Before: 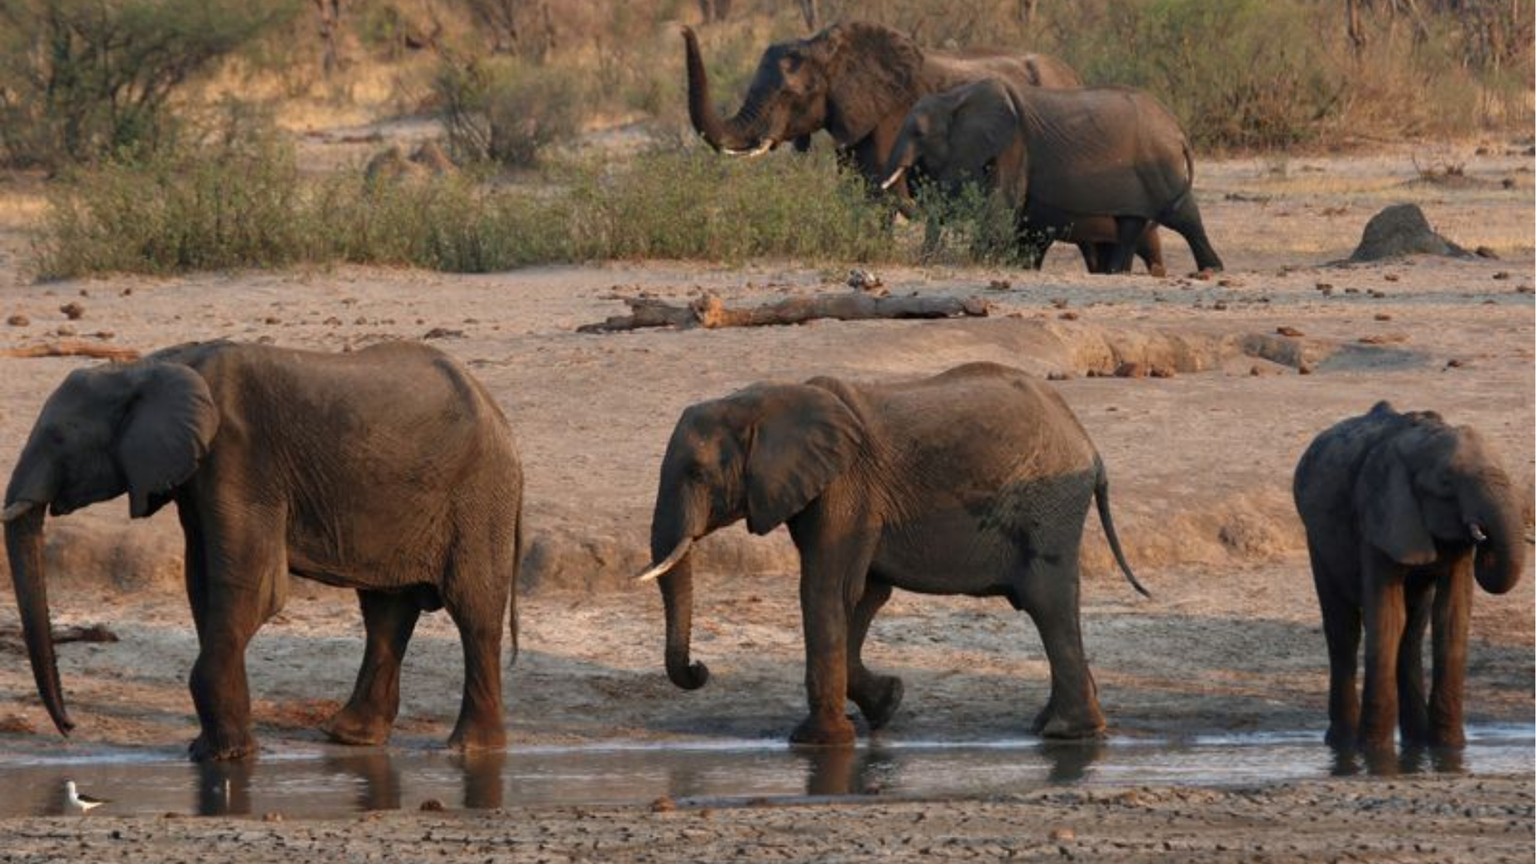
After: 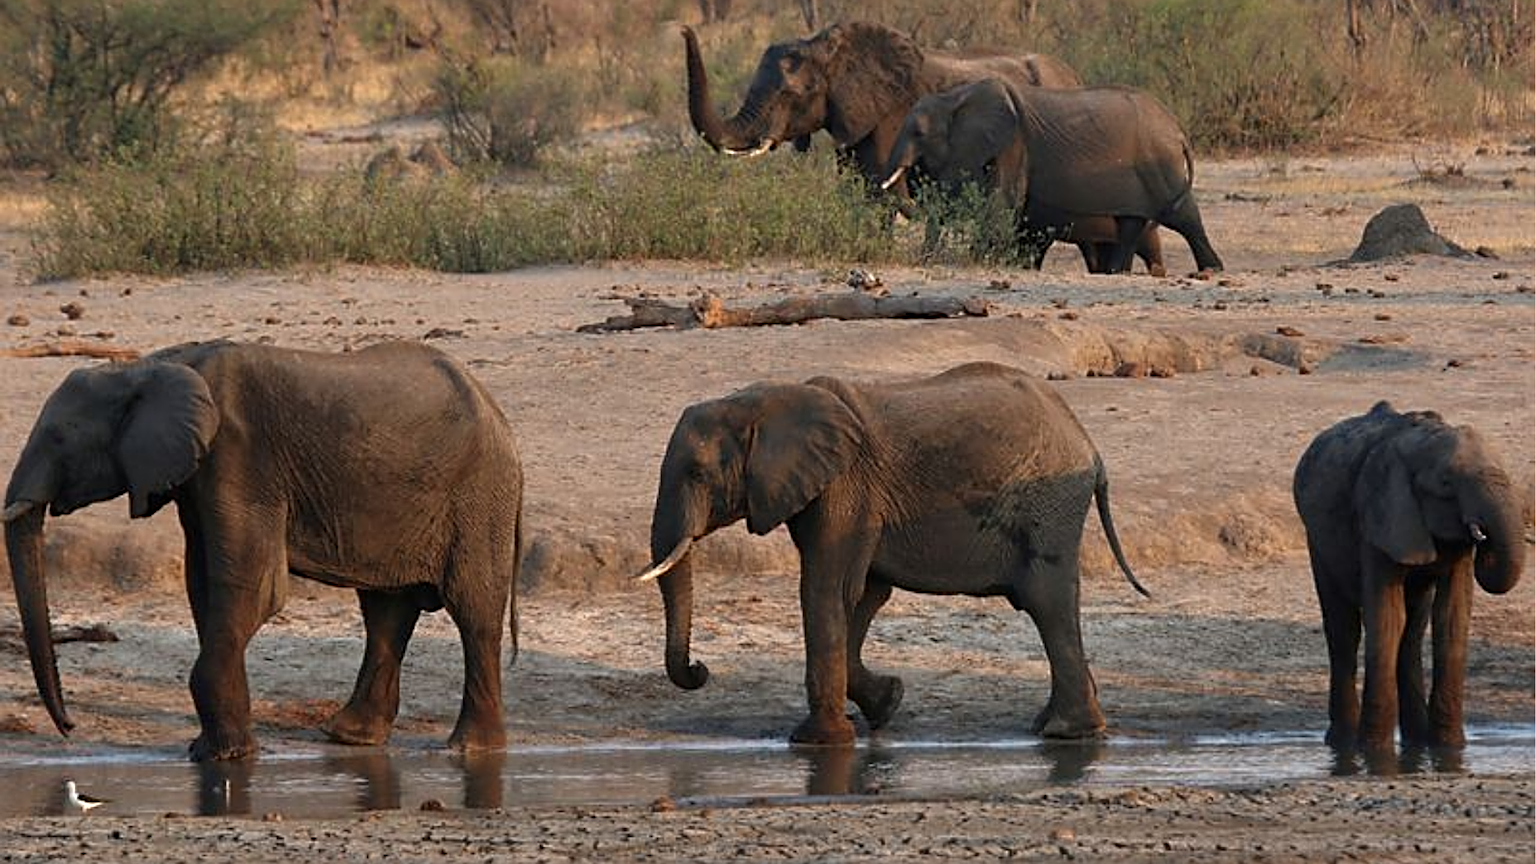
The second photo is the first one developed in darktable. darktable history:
sharpen: amount 0.985
